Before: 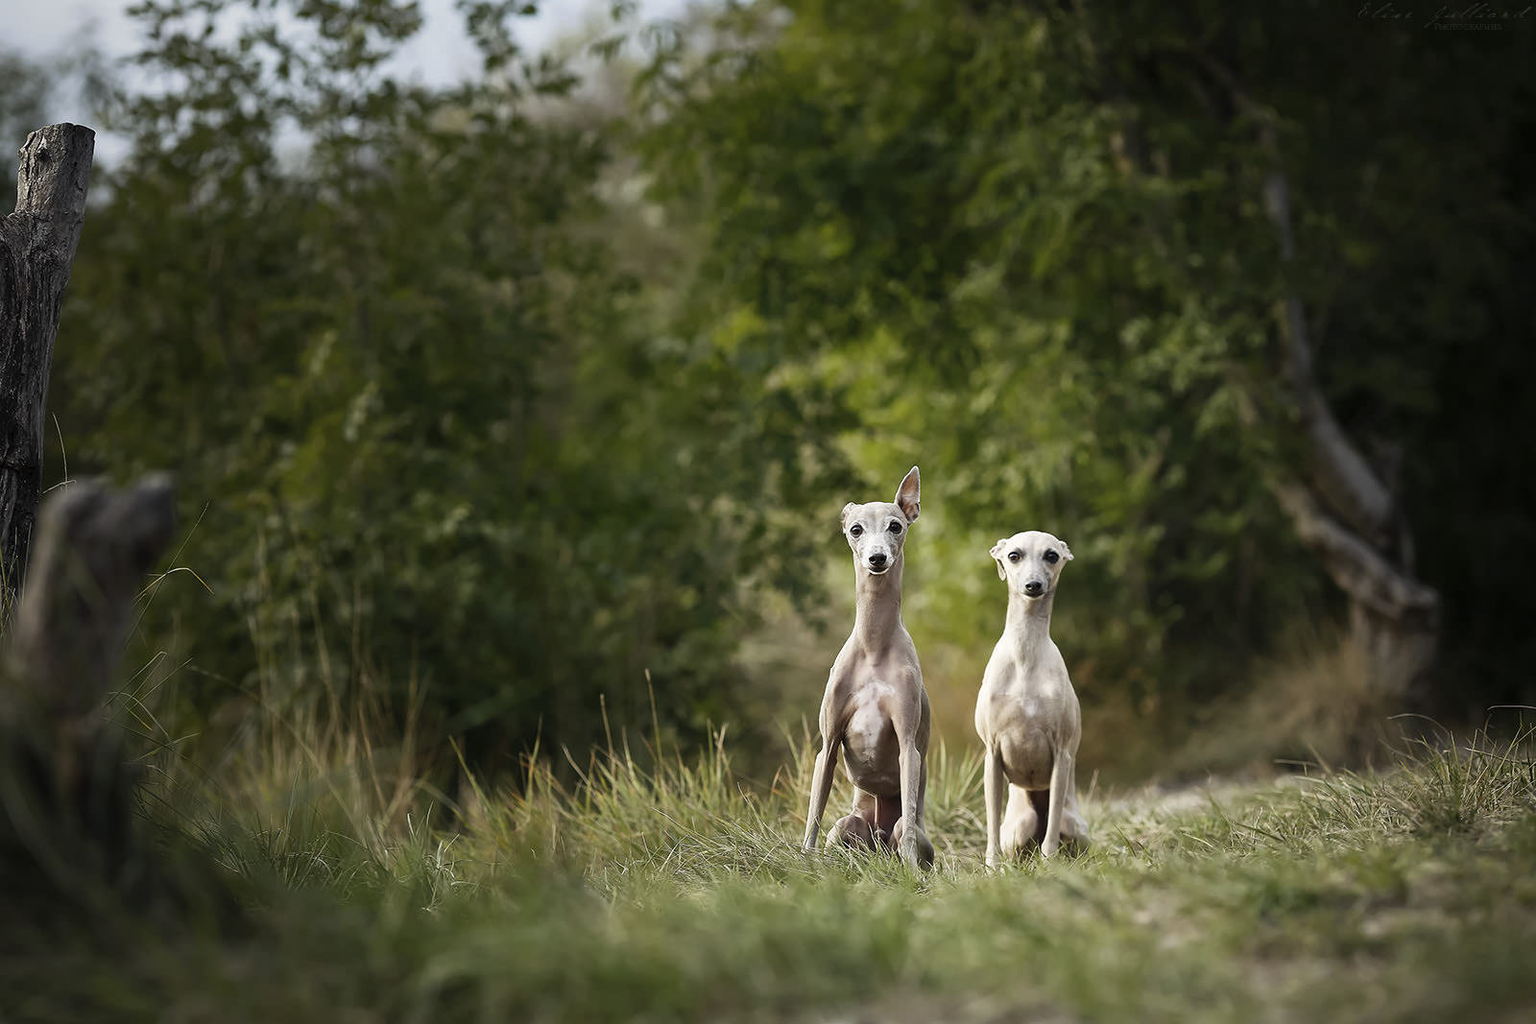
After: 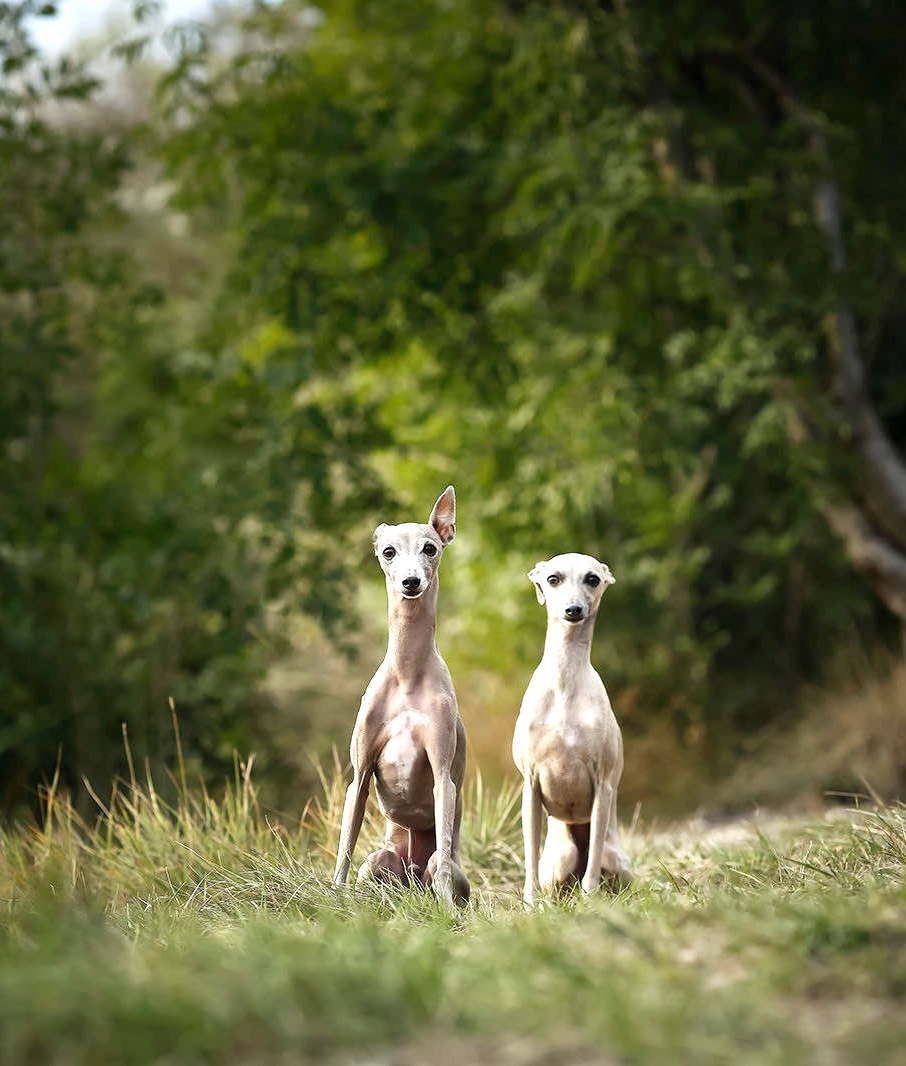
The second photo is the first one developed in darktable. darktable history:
exposure: exposure 0.6 EV, compensate highlight preservation false
crop: left 31.458%, top 0%, right 11.876%
